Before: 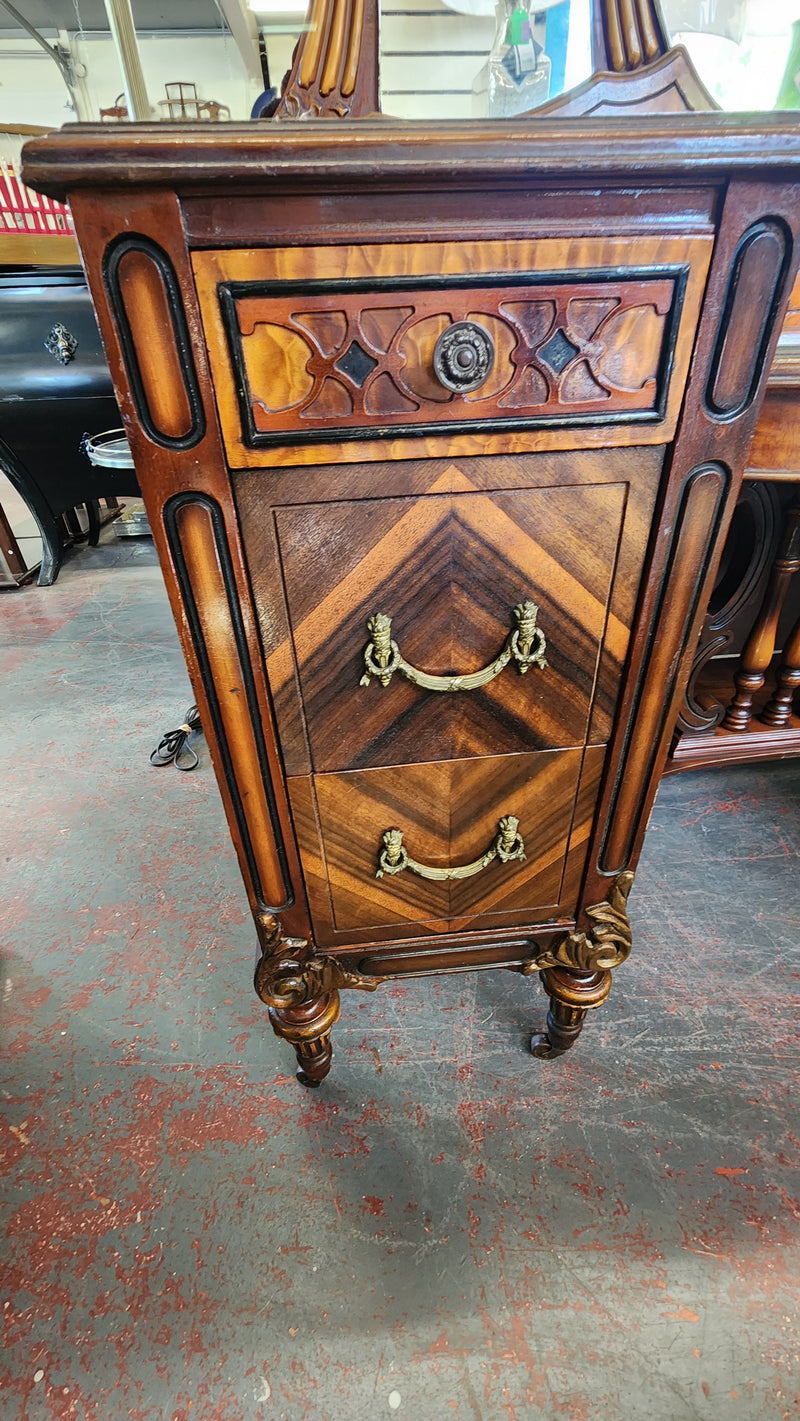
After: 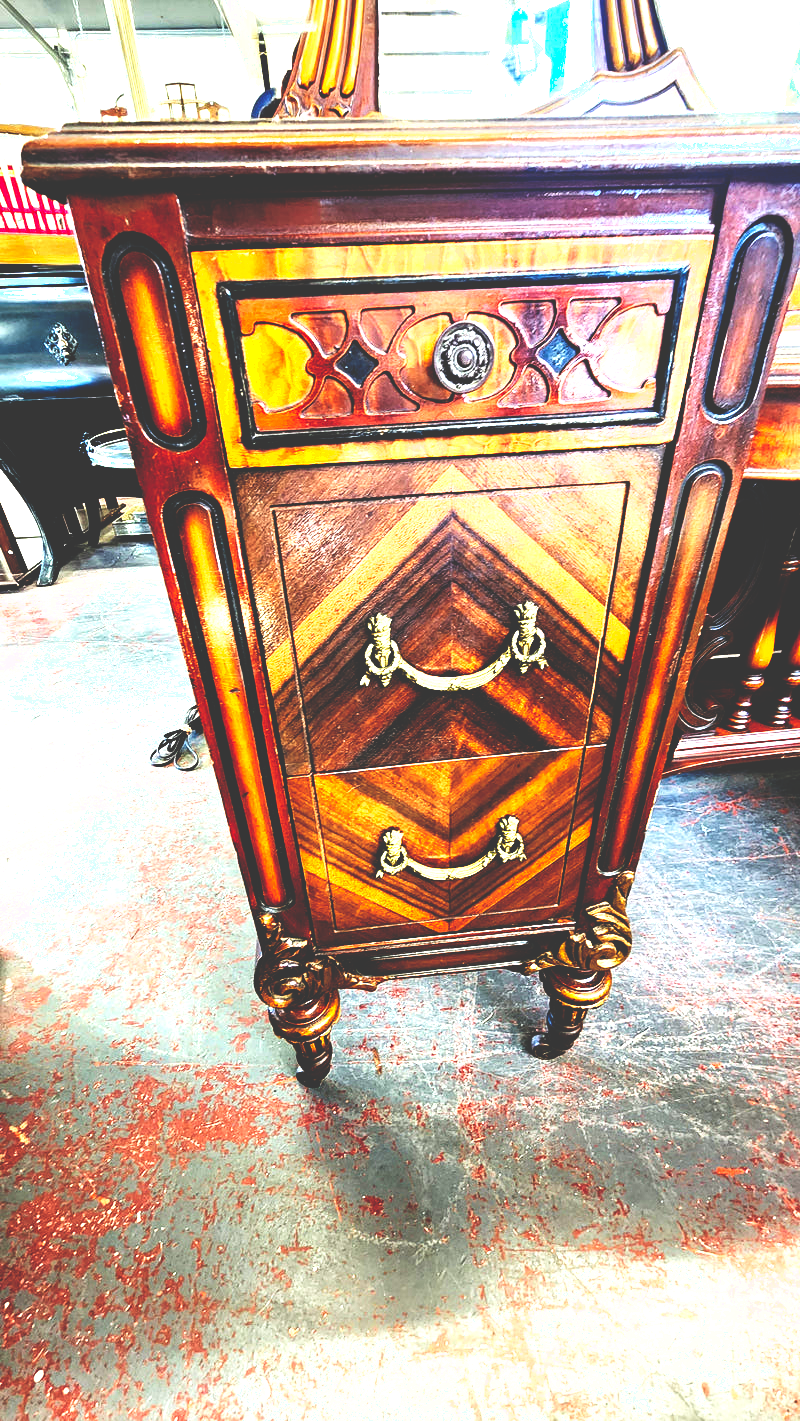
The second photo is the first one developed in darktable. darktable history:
exposure: black level correction 0, exposure 1.38 EV, compensate highlight preservation false
tone equalizer: mask exposure compensation -0.487 EV
base curve: curves: ch0 [(0, 0.036) (0.083, 0.04) (0.804, 1)], preserve colors none
